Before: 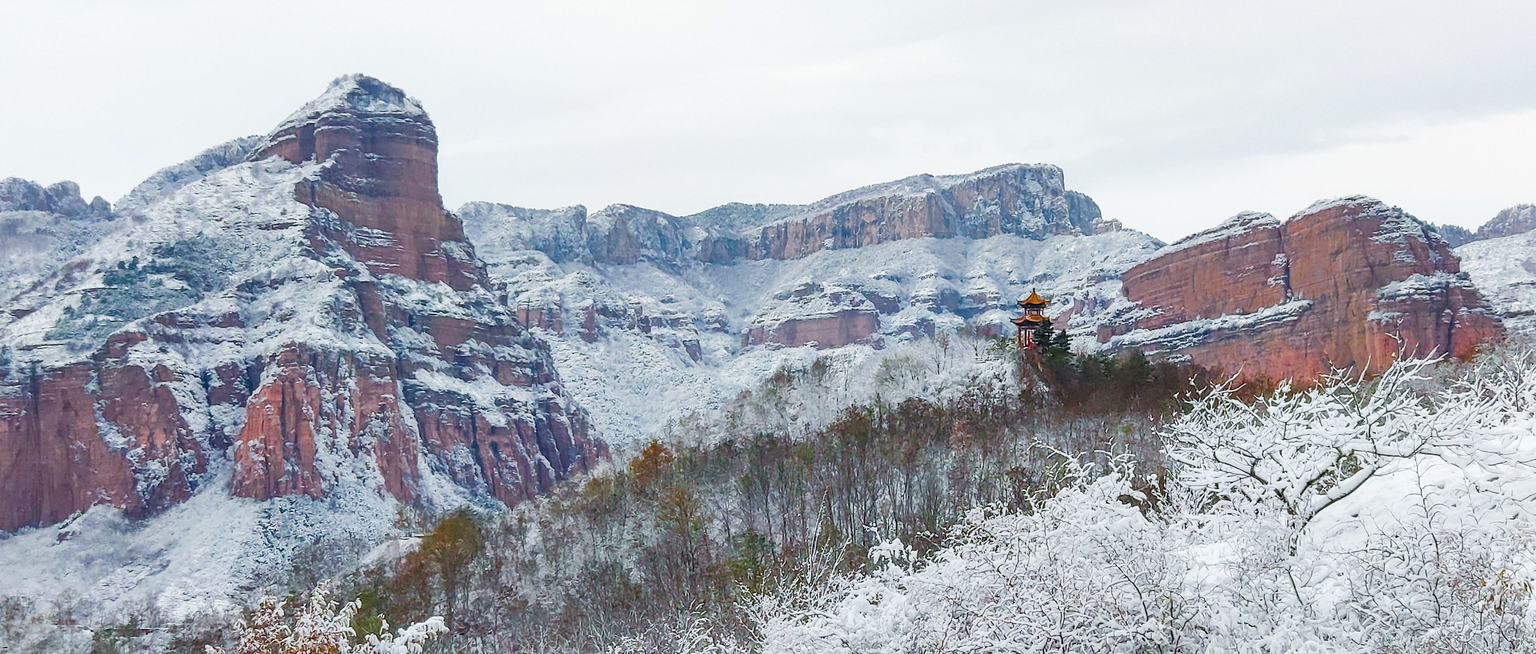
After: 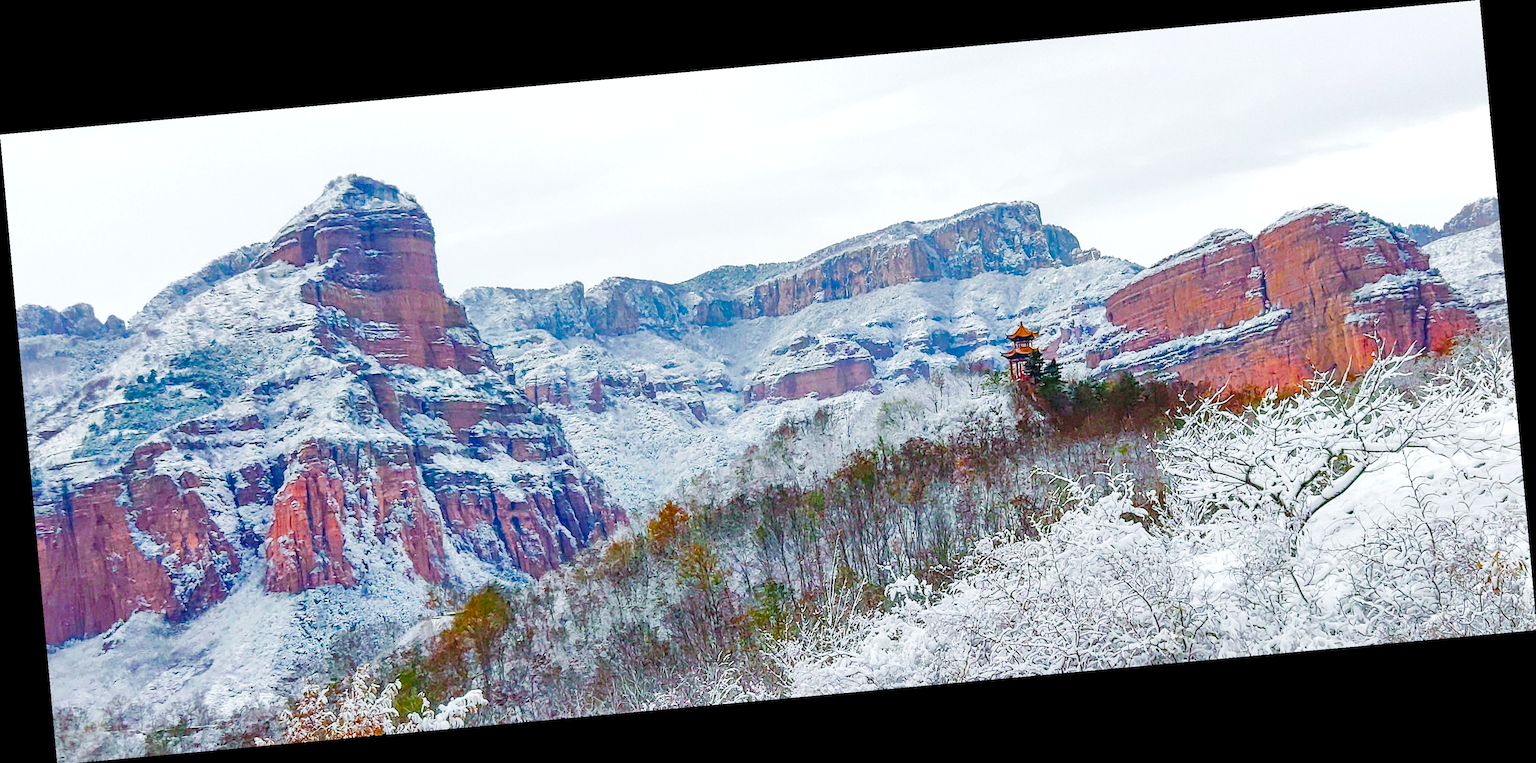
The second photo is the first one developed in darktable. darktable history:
color balance rgb: perceptual saturation grading › global saturation 20%, global vibrance 20%
rotate and perspective: rotation -5.2°, automatic cropping off
tone curve: curves: ch0 [(0, 0) (0.003, 0.006) (0.011, 0.007) (0.025, 0.009) (0.044, 0.012) (0.069, 0.021) (0.1, 0.036) (0.136, 0.056) (0.177, 0.105) (0.224, 0.165) (0.277, 0.251) (0.335, 0.344) (0.399, 0.439) (0.468, 0.532) (0.543, 0.628) (0.623, 0.718) (0.709, 0.797) (0.801, 0.874) (0.898, 0.943) (1, 1)], preserve colors none
exposure: exposure 0.127 EV, compensate highlight preservation false
haze removal: compatibility mode true, adaptive false
shadows and highlights: on, module defaults
